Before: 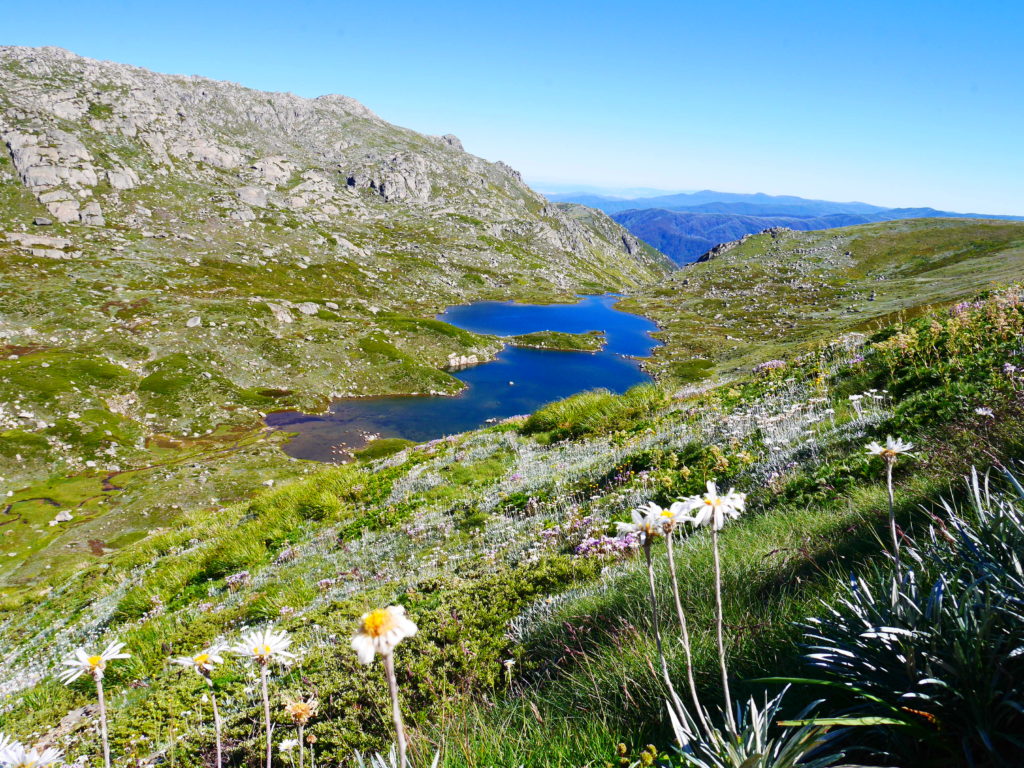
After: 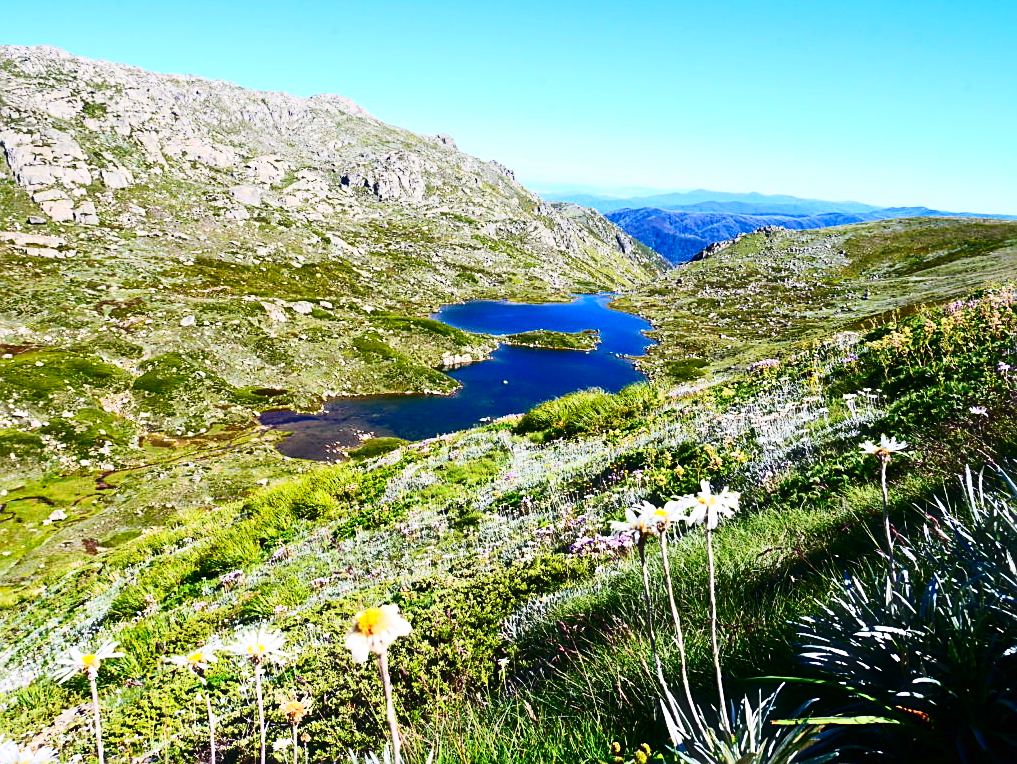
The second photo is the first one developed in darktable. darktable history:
crop and rotate: left 0.614%, top 0.179%, bottom 0.309%
sharpen: radius 1.967
contrast brightness saturation: contrast 0.4, brightness 0.05, saturation 0.25
haze removal: strength -0.05
